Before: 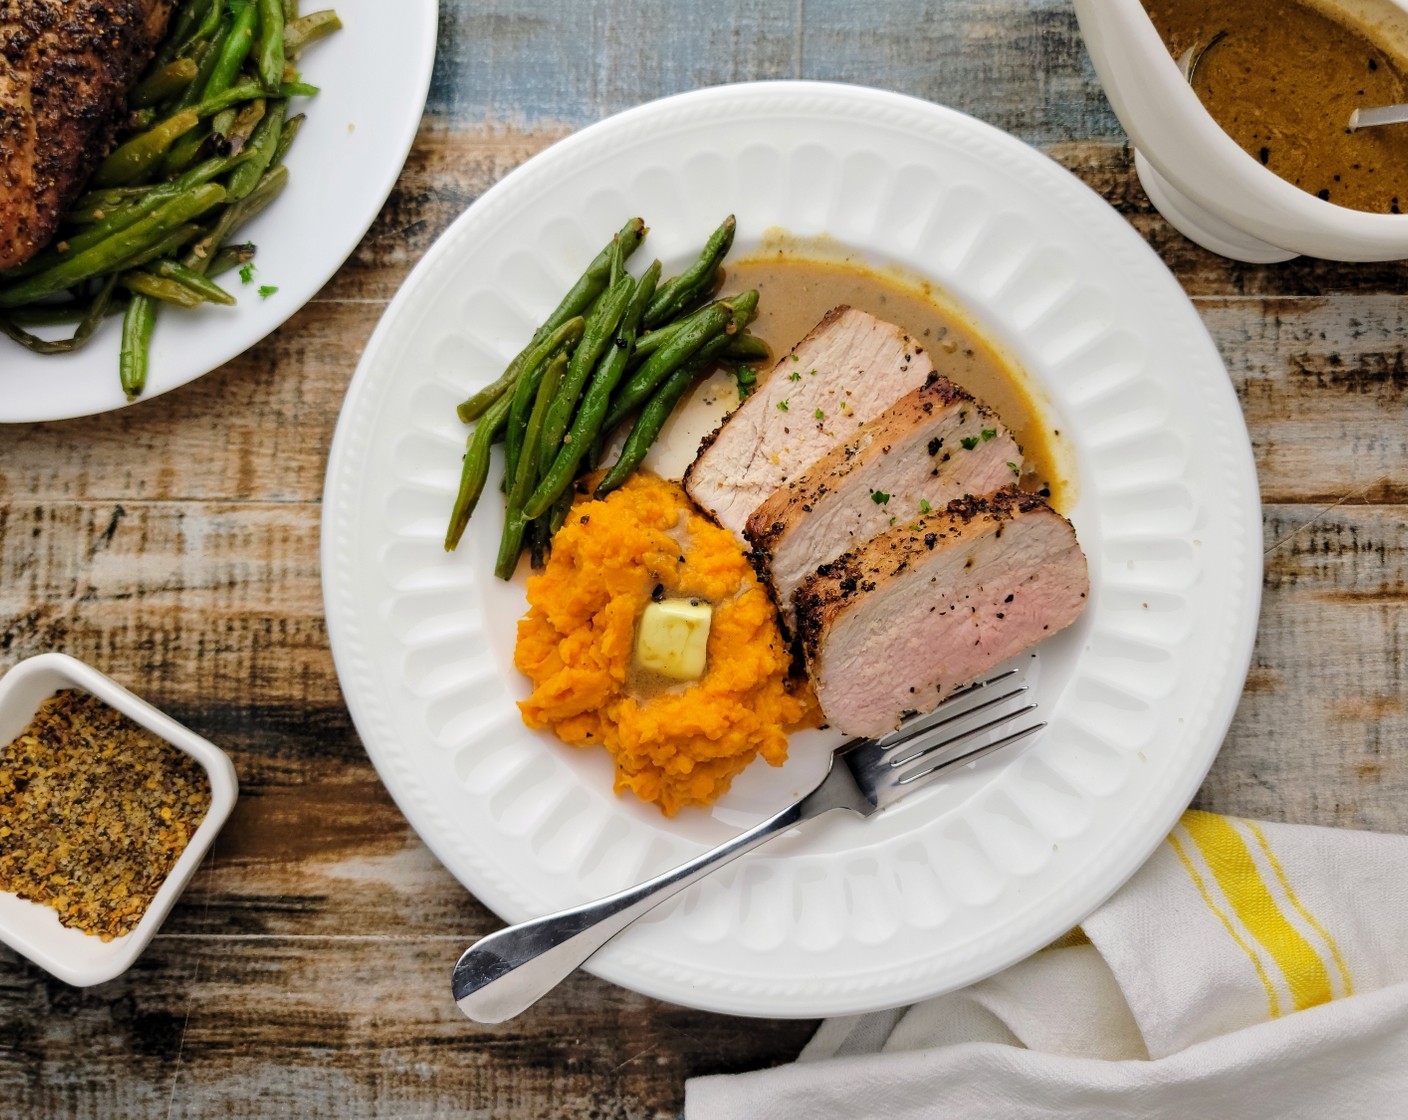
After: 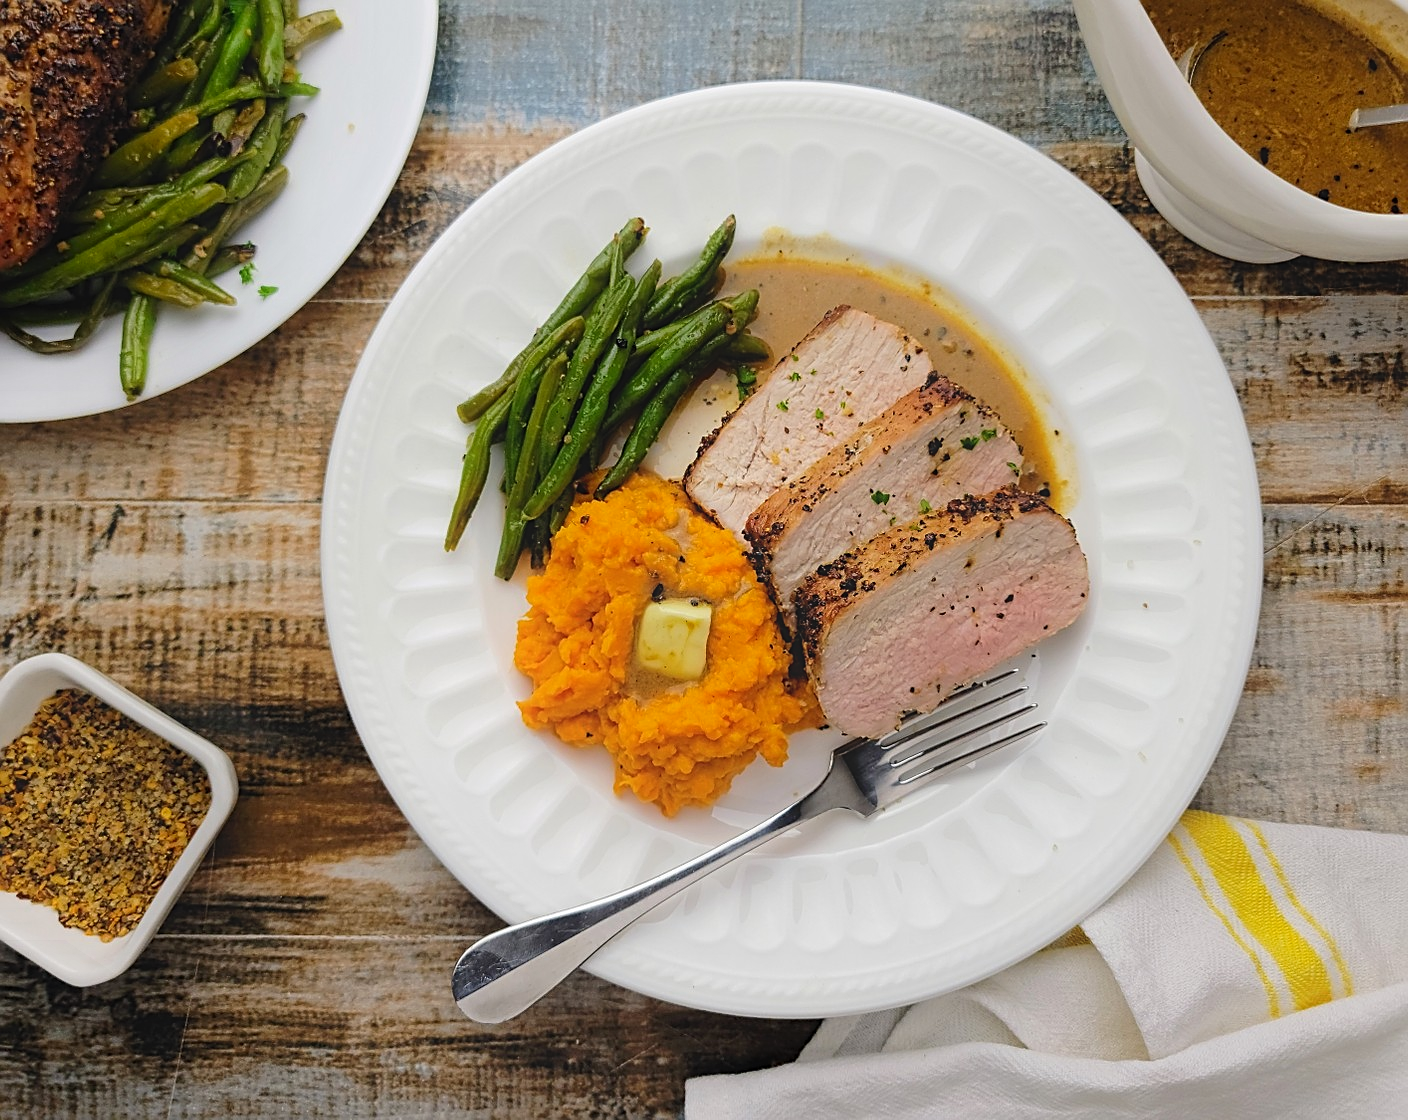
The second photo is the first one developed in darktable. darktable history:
sharpen: on, module defaults
contrast equalizer: y [[0.439, 0.44, 0.442, 0.457, 0.493, 0.498], [0.5 ×6], [0.5 ×6], [0 ×6], [0 ×6]]
